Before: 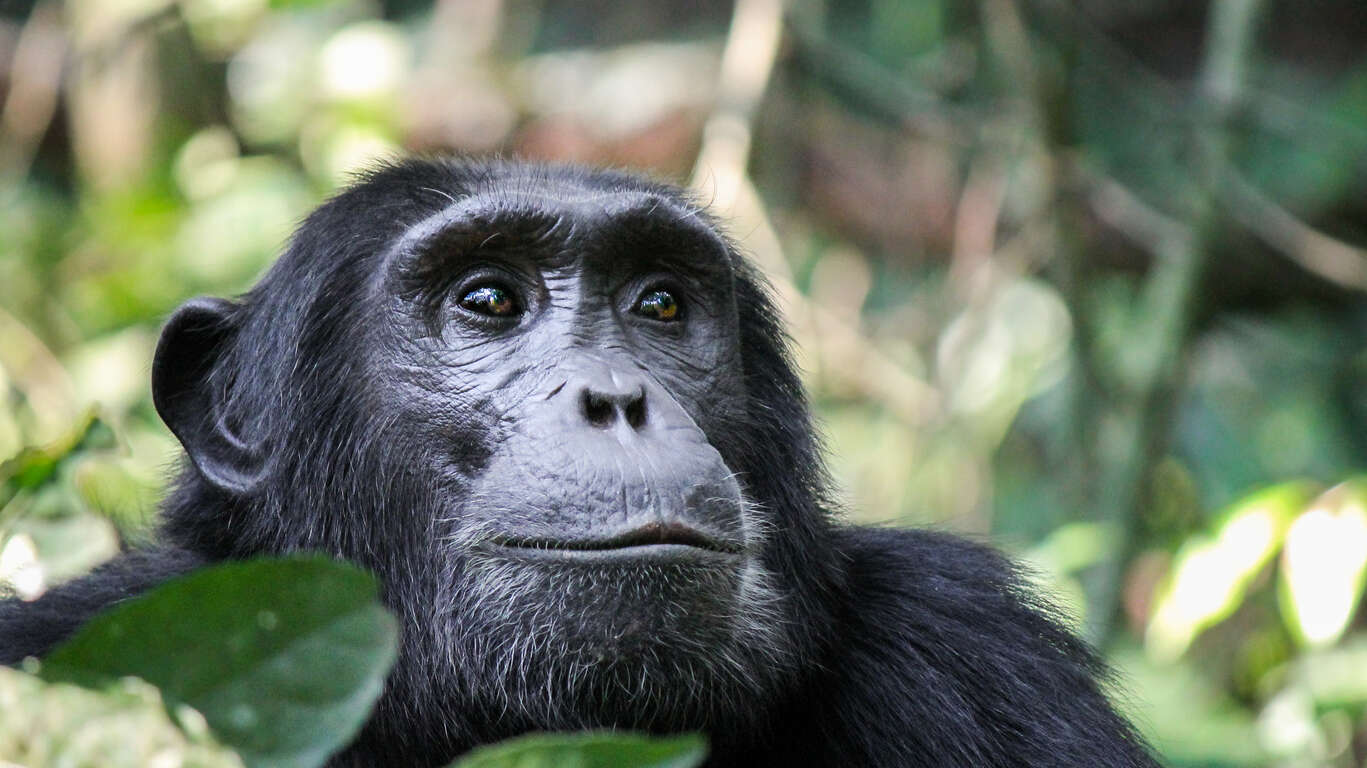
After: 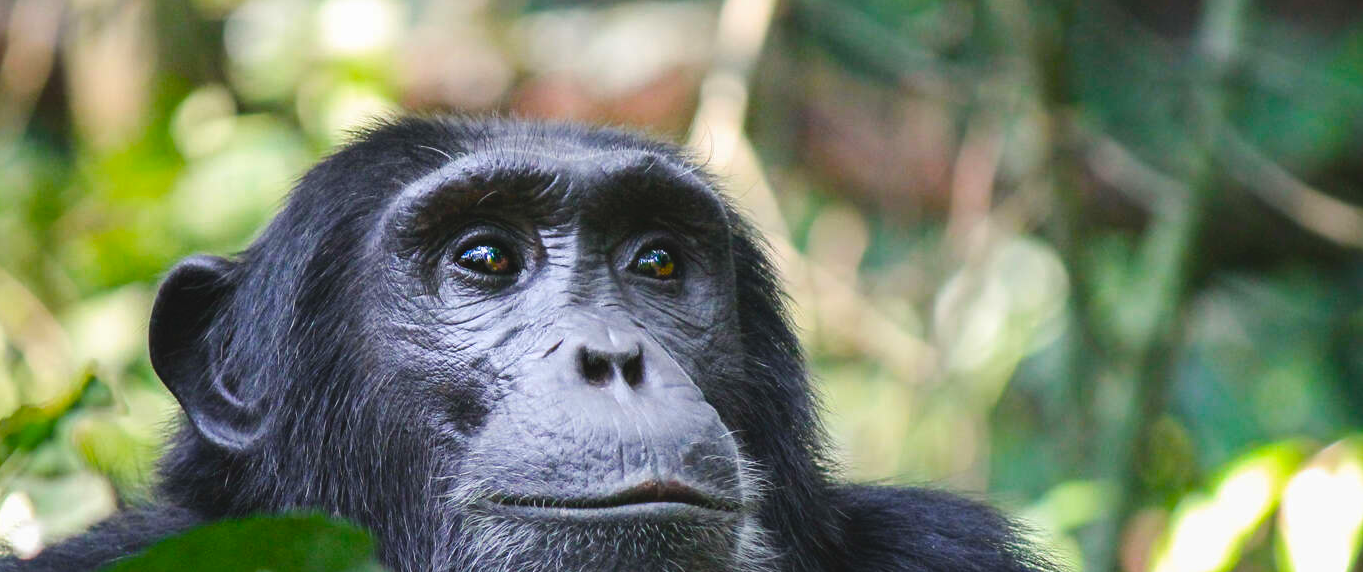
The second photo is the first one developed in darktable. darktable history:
crop: left 0.263%, top 5.563%, bottom 19.861%
color balance rgb: global offset › luminance 0.704%, perceptual saturation grading › global saturation 20%, perceptual saturation grading › highlights 2.295%, perceptual saturation grading › shadows 49.802%
